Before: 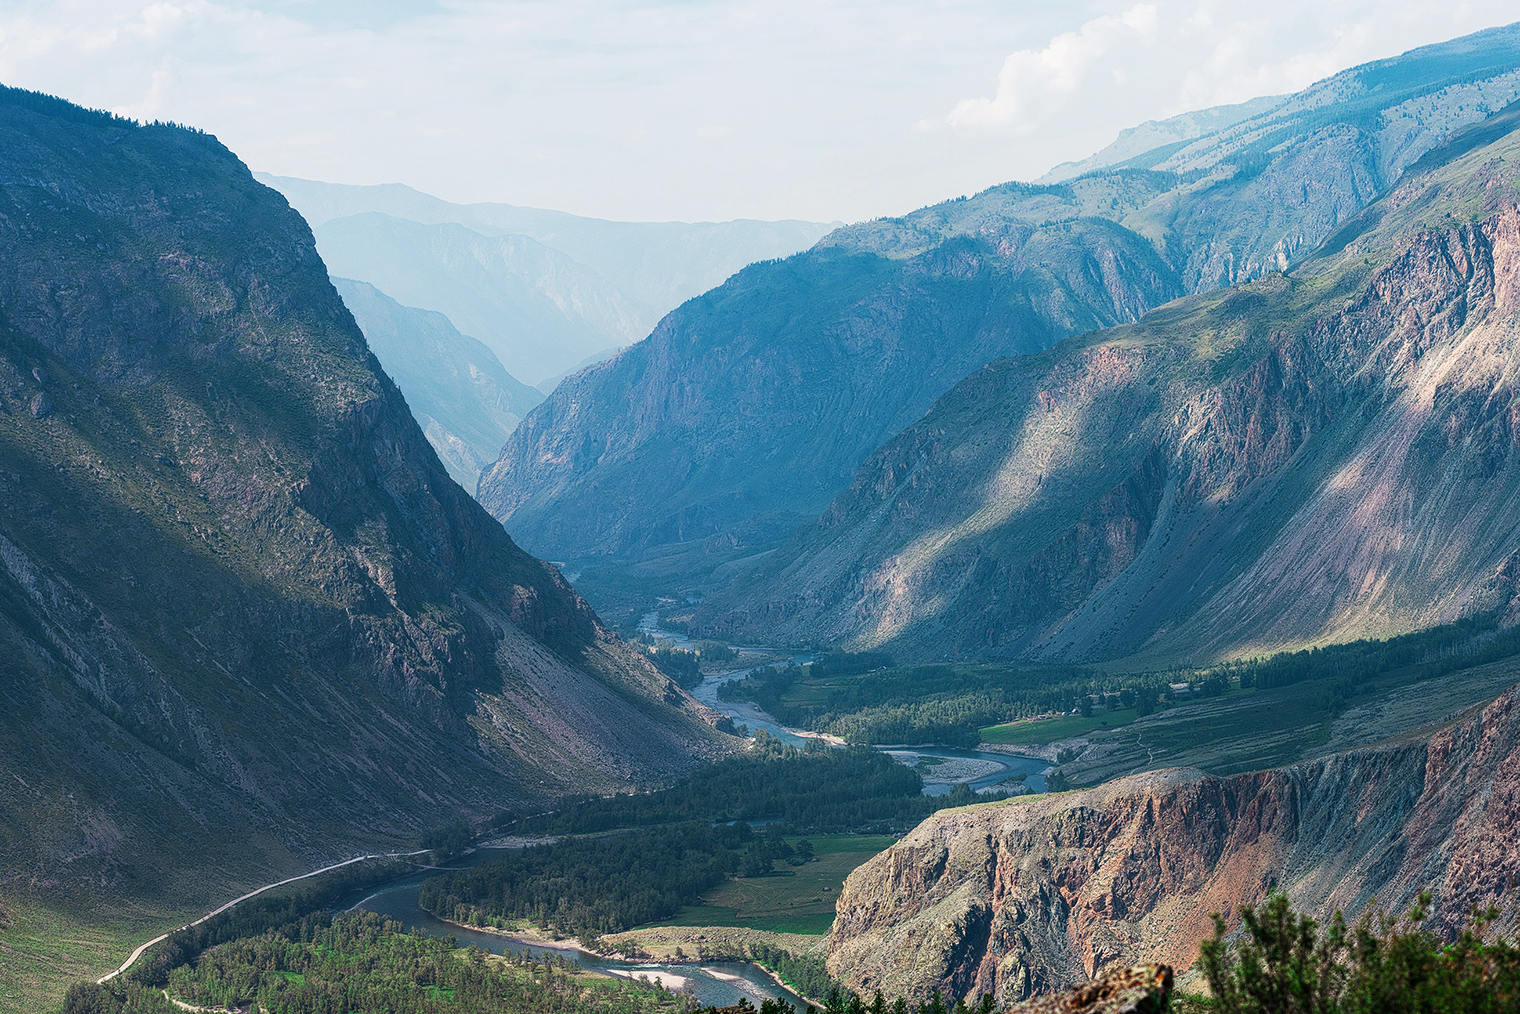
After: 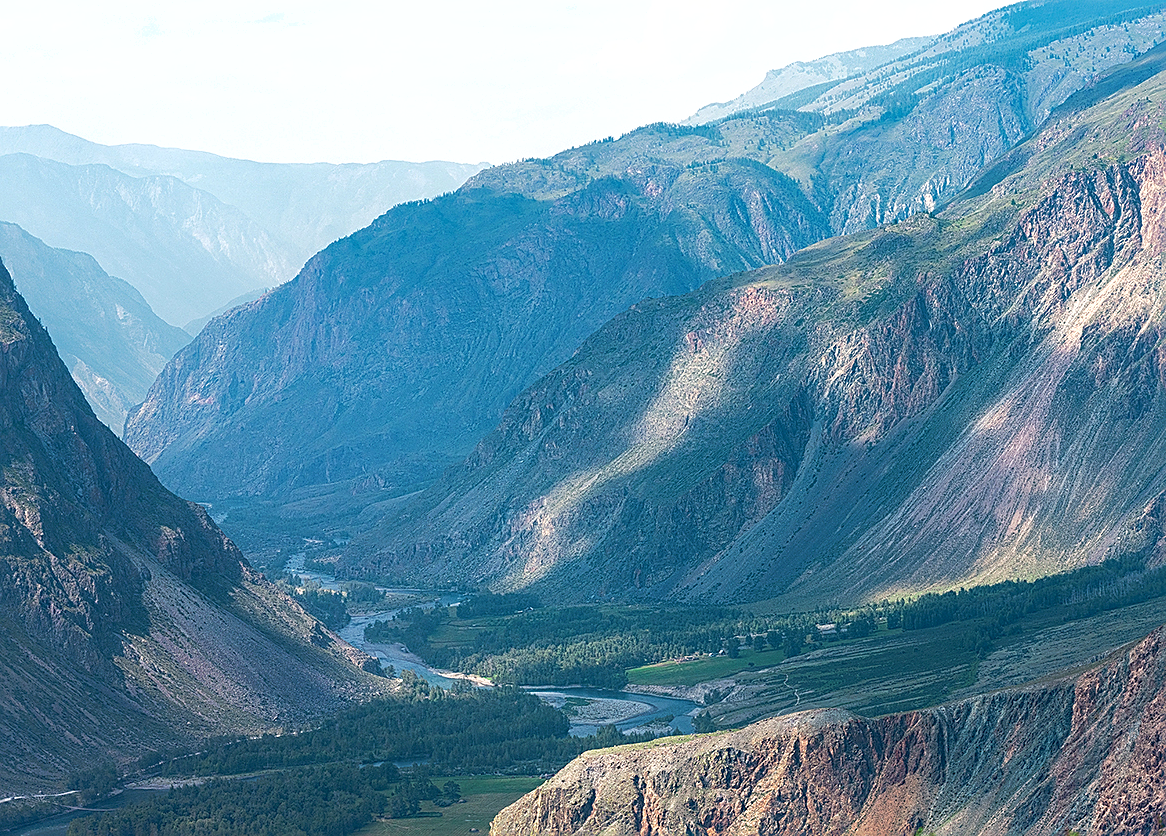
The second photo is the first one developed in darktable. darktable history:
shadows and highlights: on, module defaults
exposure: black level correction 0.004, exposure 0.382 EV, compensate highlight preservation false
crop: left 23.275%, top 5.856%, bottom 11.673%
sharpen: on, module defaults
